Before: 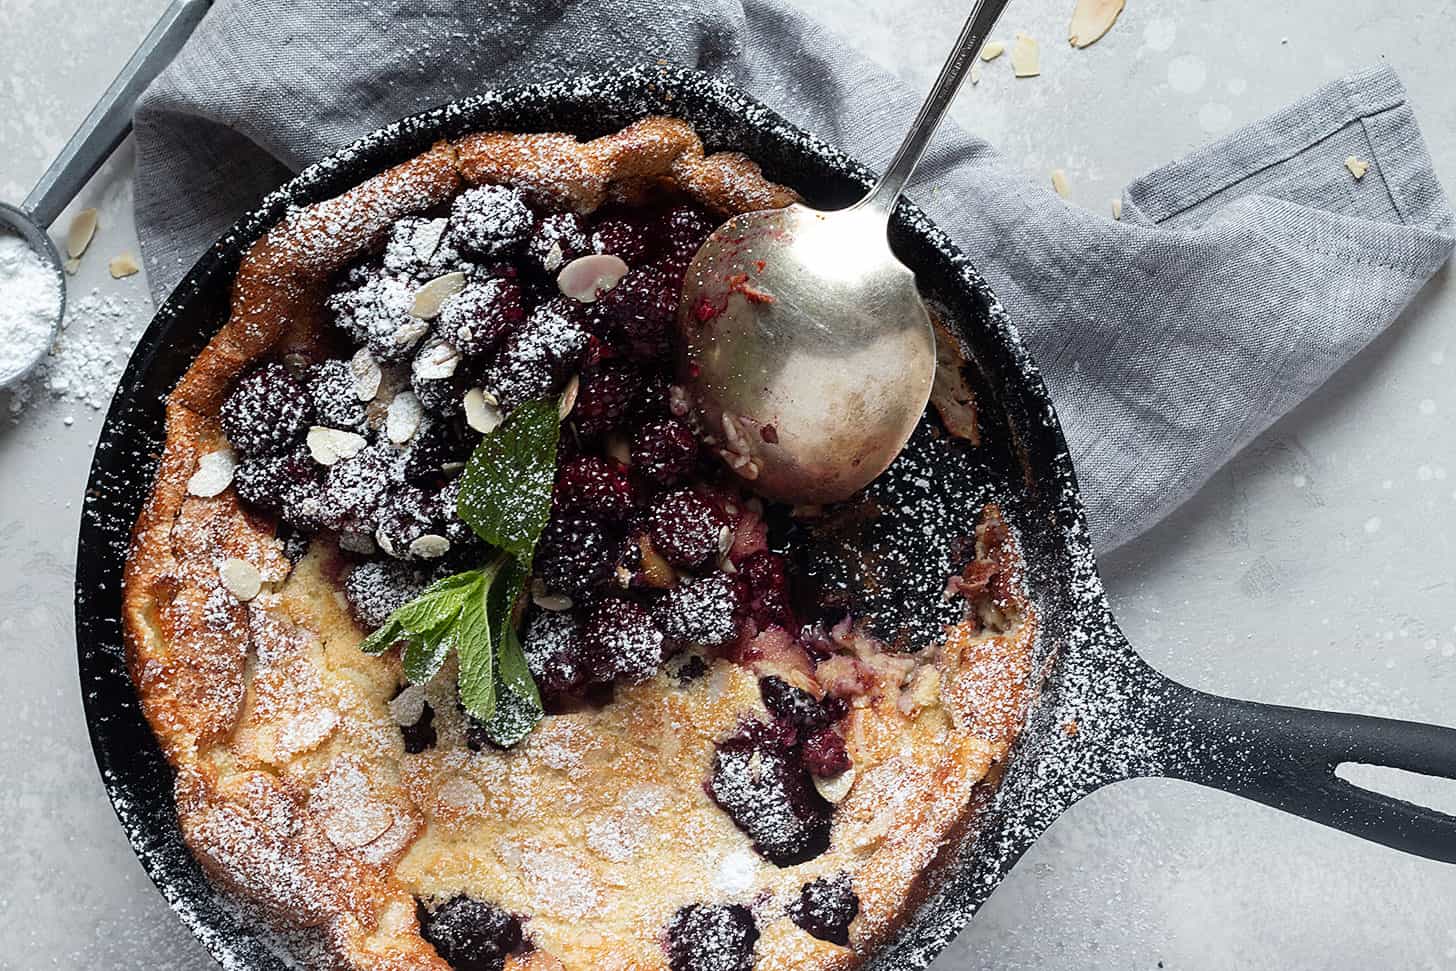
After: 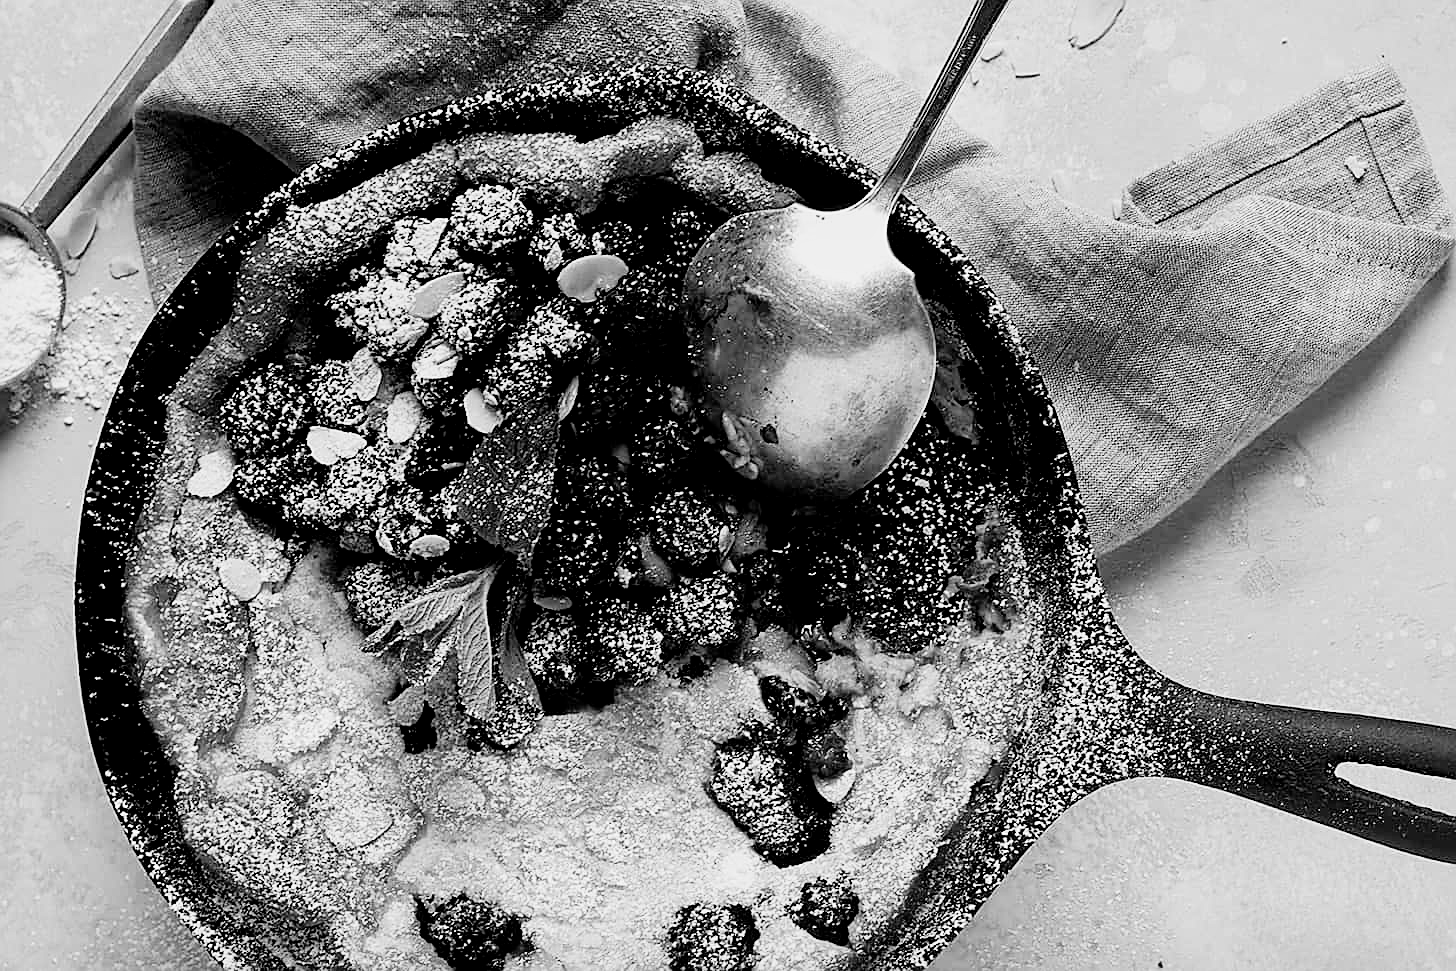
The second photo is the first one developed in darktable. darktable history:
local contrast: mode bilateral grid, contrast 20, coarseness 50, detail 144%, midtone range 0.2
color zones: curves: ch1 [(0, -0.394) (0.143, -0.394) (0.286, -0.394) (0.429, -0.392) (0.571, -0.391) (0.714, -0.391) (0.857, -0.391) (1, -0.394)]
sharpen: on, module defaults
filmic rgb: black relative exposure -5 EV, hardness 2.88, contrast 1.3, highlights saturation mix -10%
contrast brightness saturation: contrast 0.07, brightness 0.08, saturation 0.18
